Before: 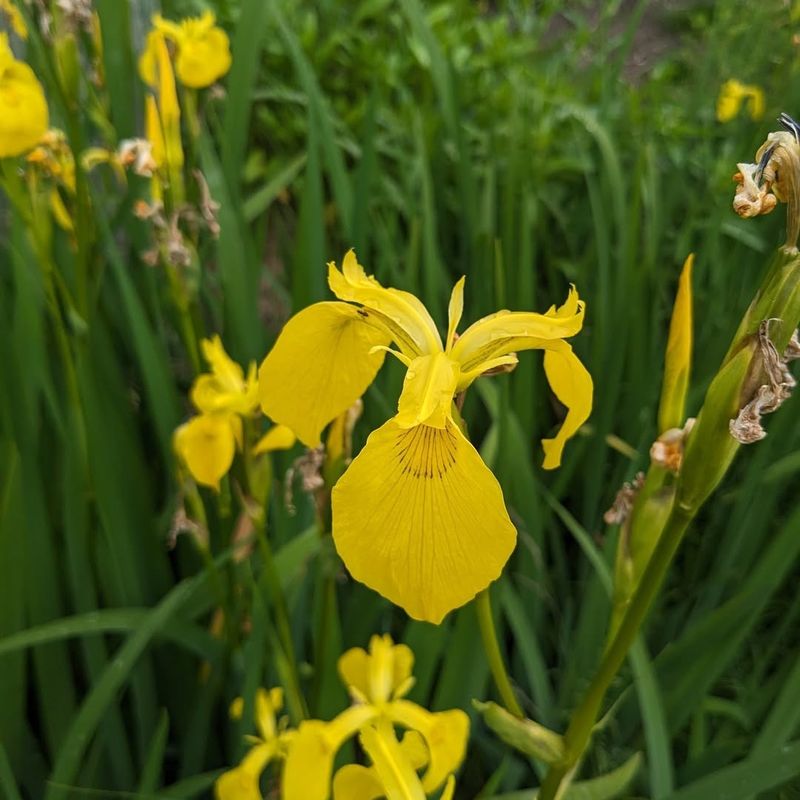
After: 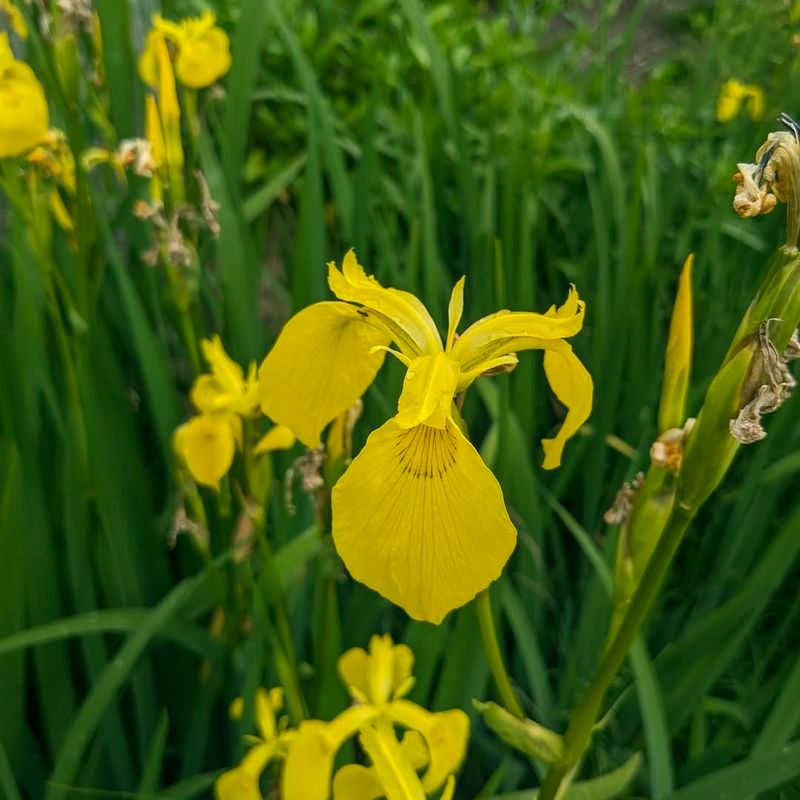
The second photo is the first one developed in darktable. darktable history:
color correction: highlights a* -0.482, highlights b* 9.48, shadows a* -9.48, shadows b* 0.803
local contrast: detail 110%
